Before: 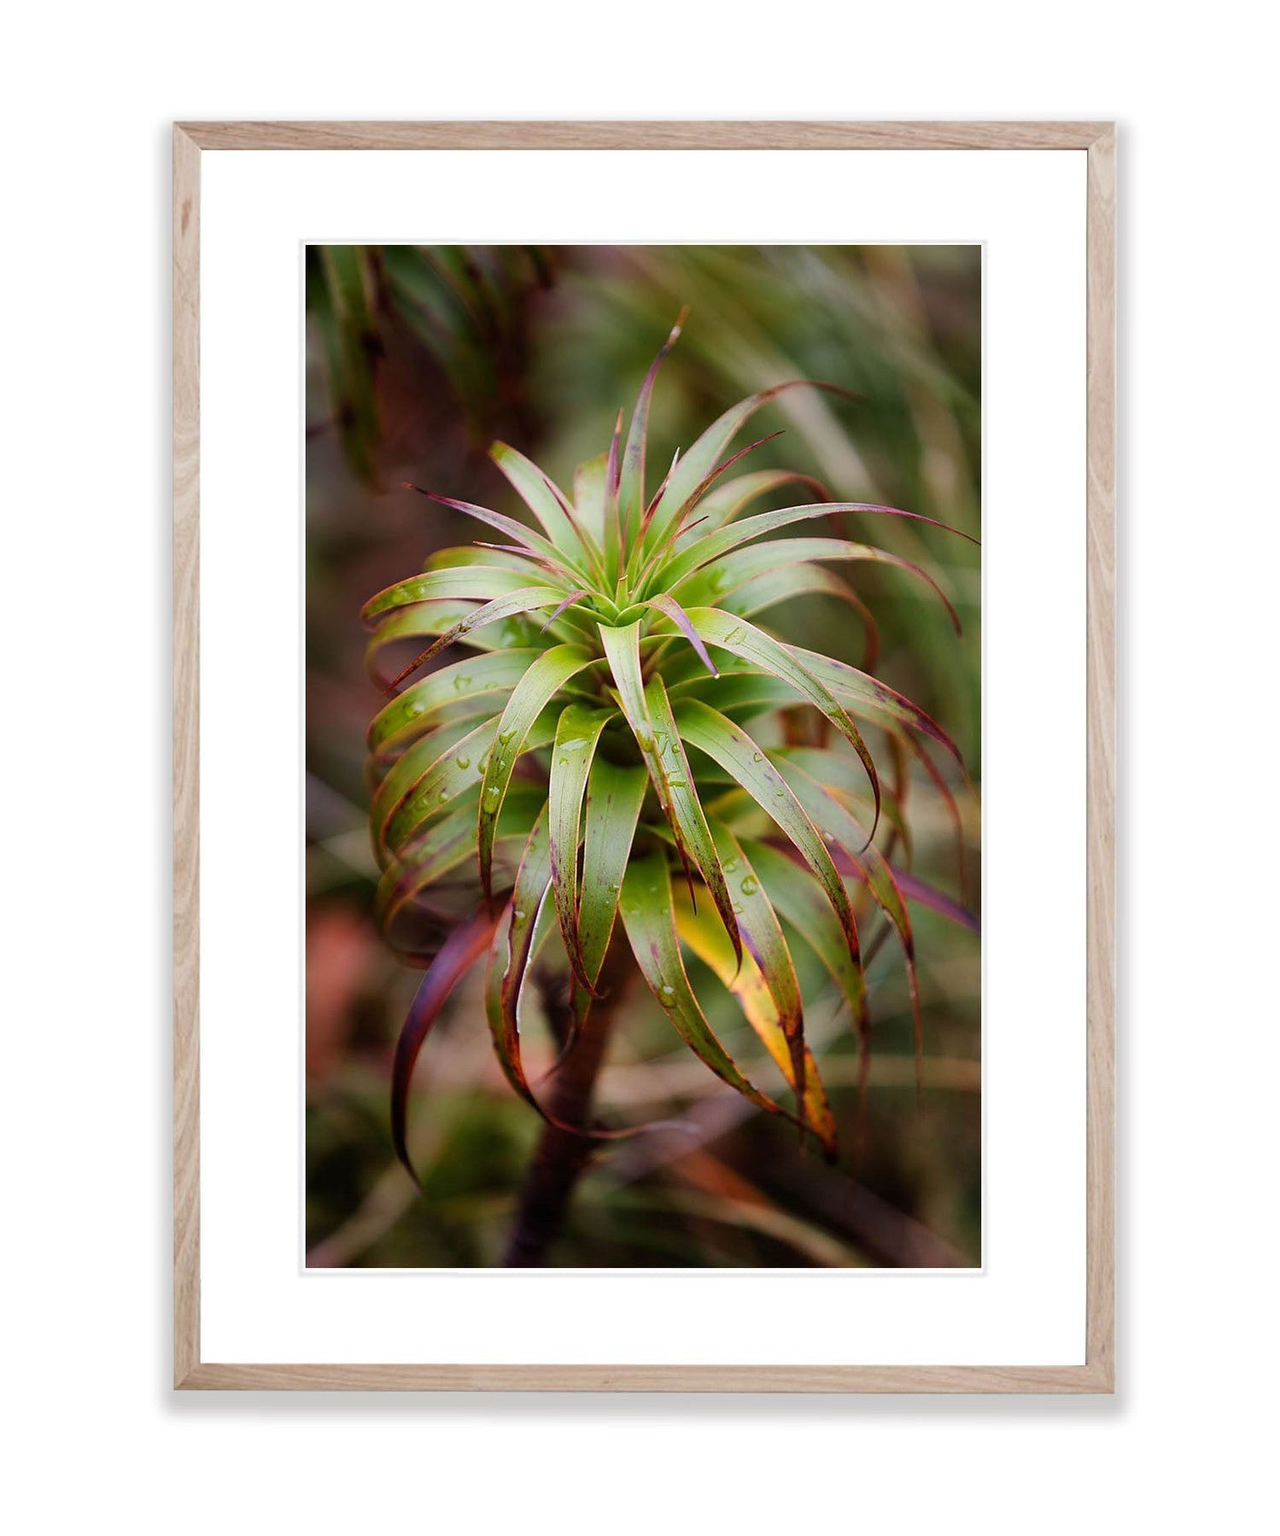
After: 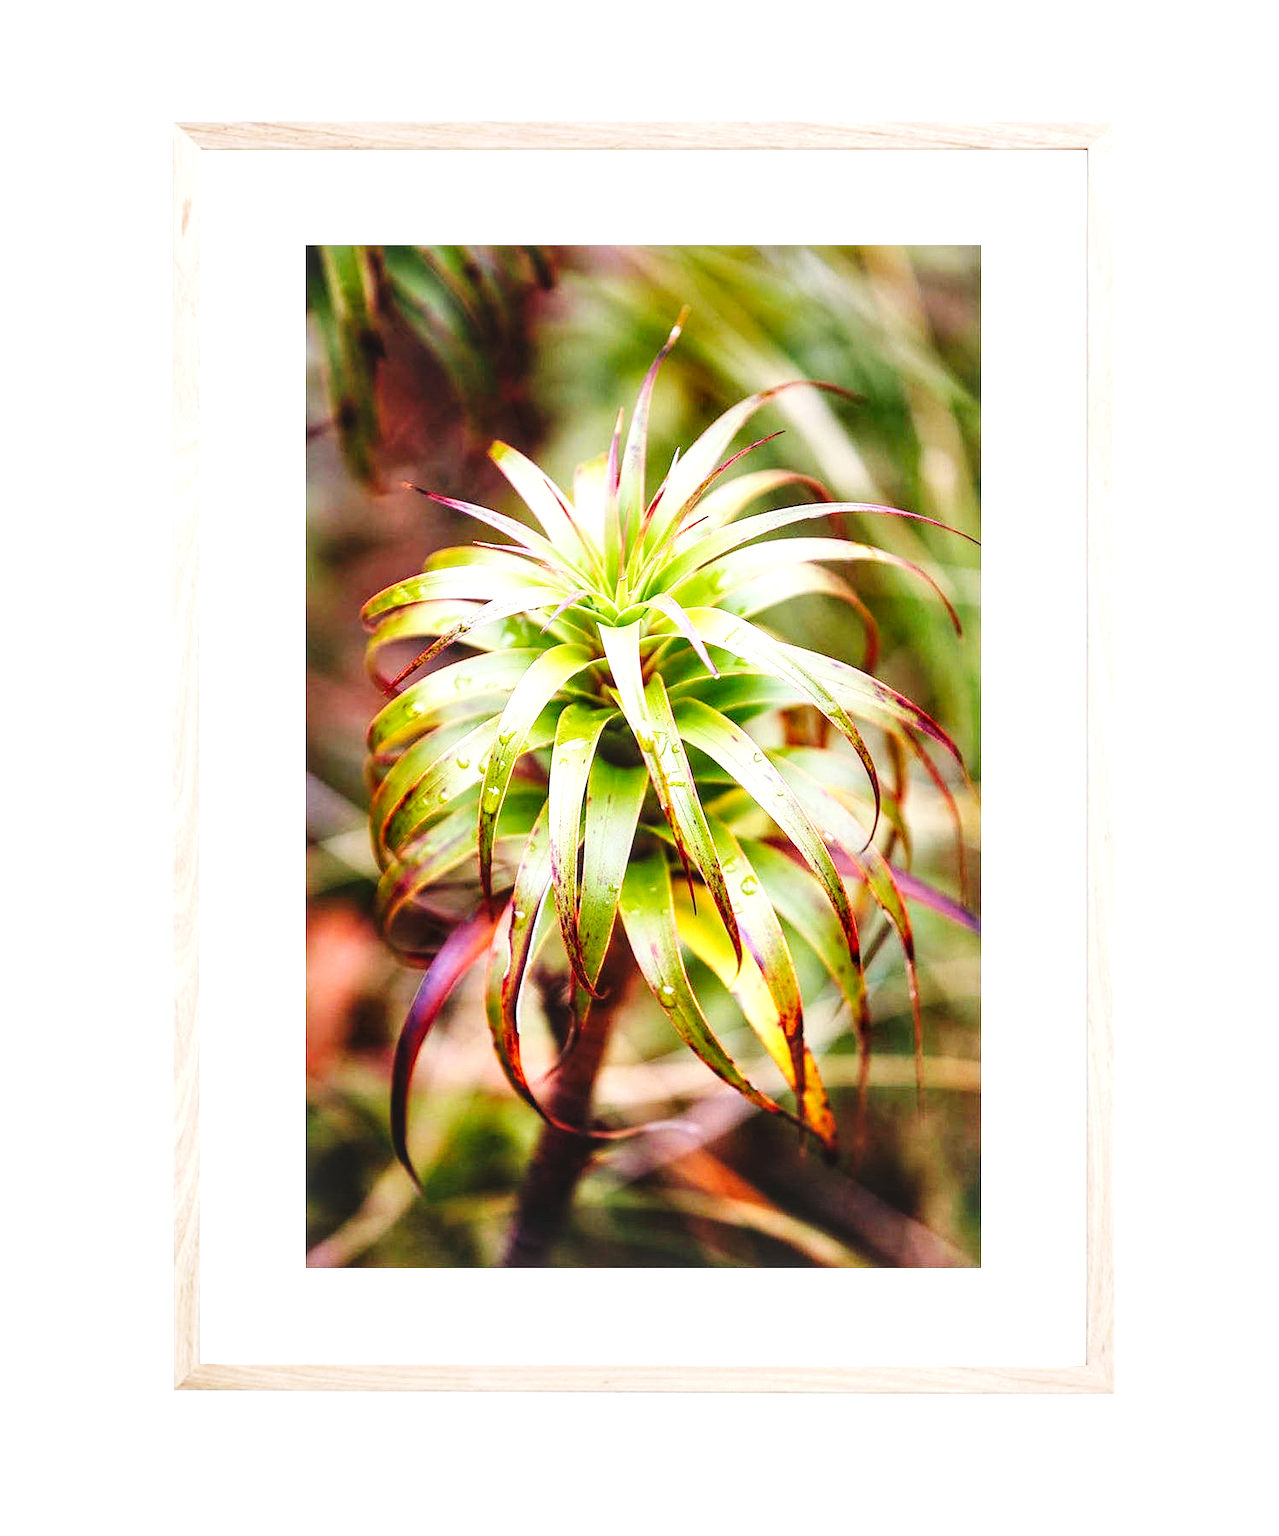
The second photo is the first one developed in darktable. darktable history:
exposure: black level correction 0, exposure 1.101 EV, compensate highlight preservation false
local contrast: on, module defaults
base curve: curves: ch0 [(0, 0) (0.036, 0.025) (0.121, 0.166) (0.206, 0.329) (0.605, 0.79) (1, 1)], preserve colors none
